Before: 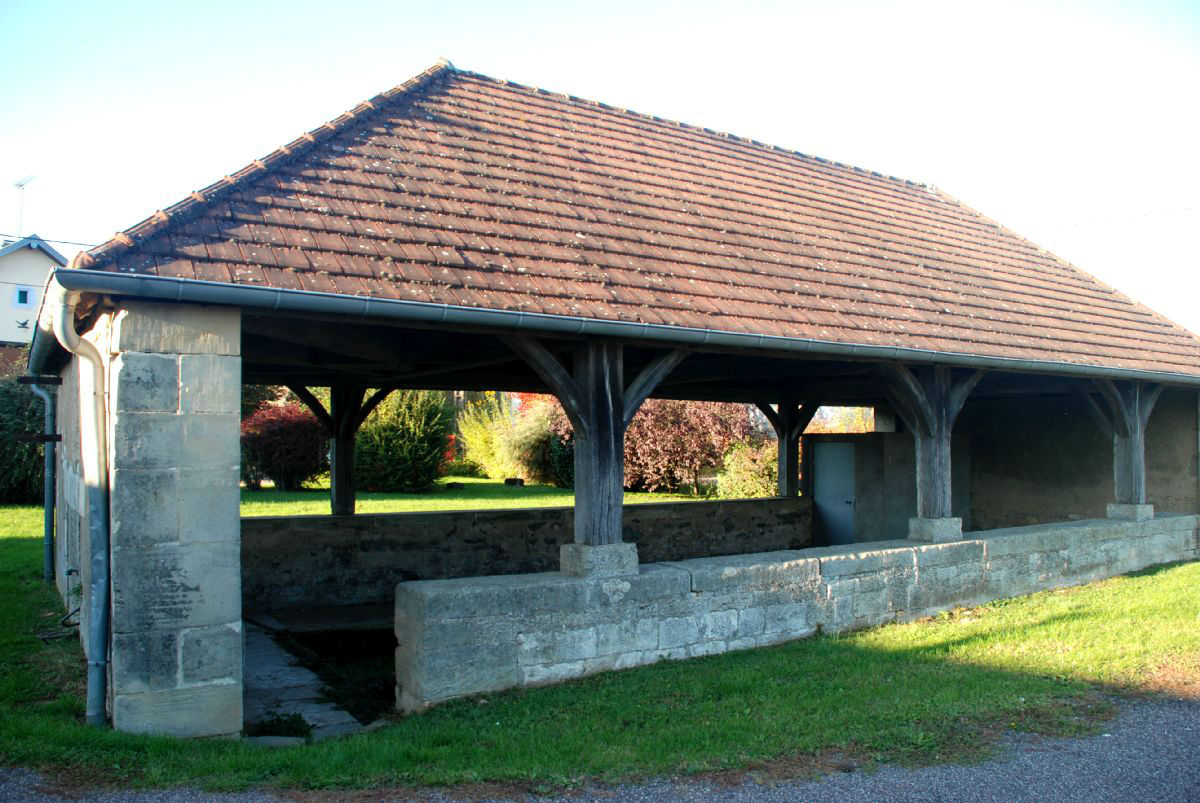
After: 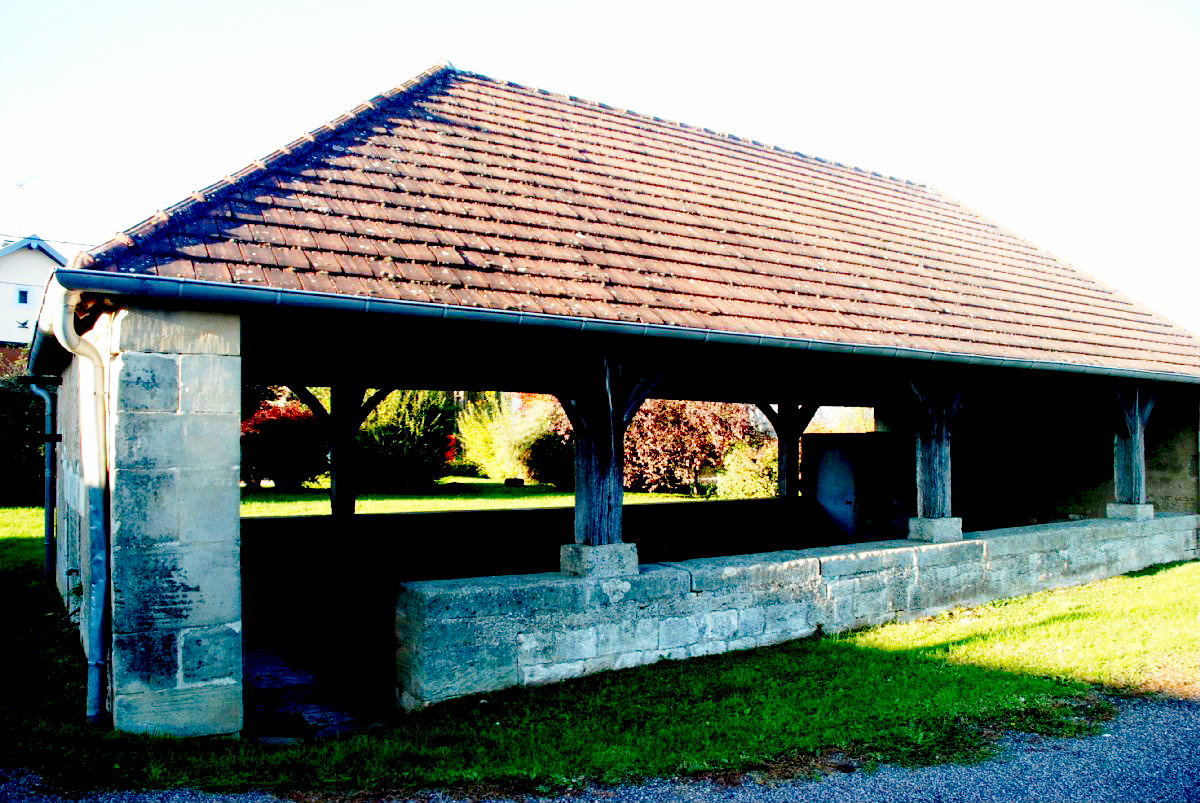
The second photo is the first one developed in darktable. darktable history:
base curve: curves: ch0 [(0, 0) (0.028, 0.03) (0.121, 0.232) (0.46, 0.748) (0.859, 0.968) (1, 1)], preserve colors none
exposure: black level correction 0.056, exposure -0.039 EV, compensate highlight preservation false
